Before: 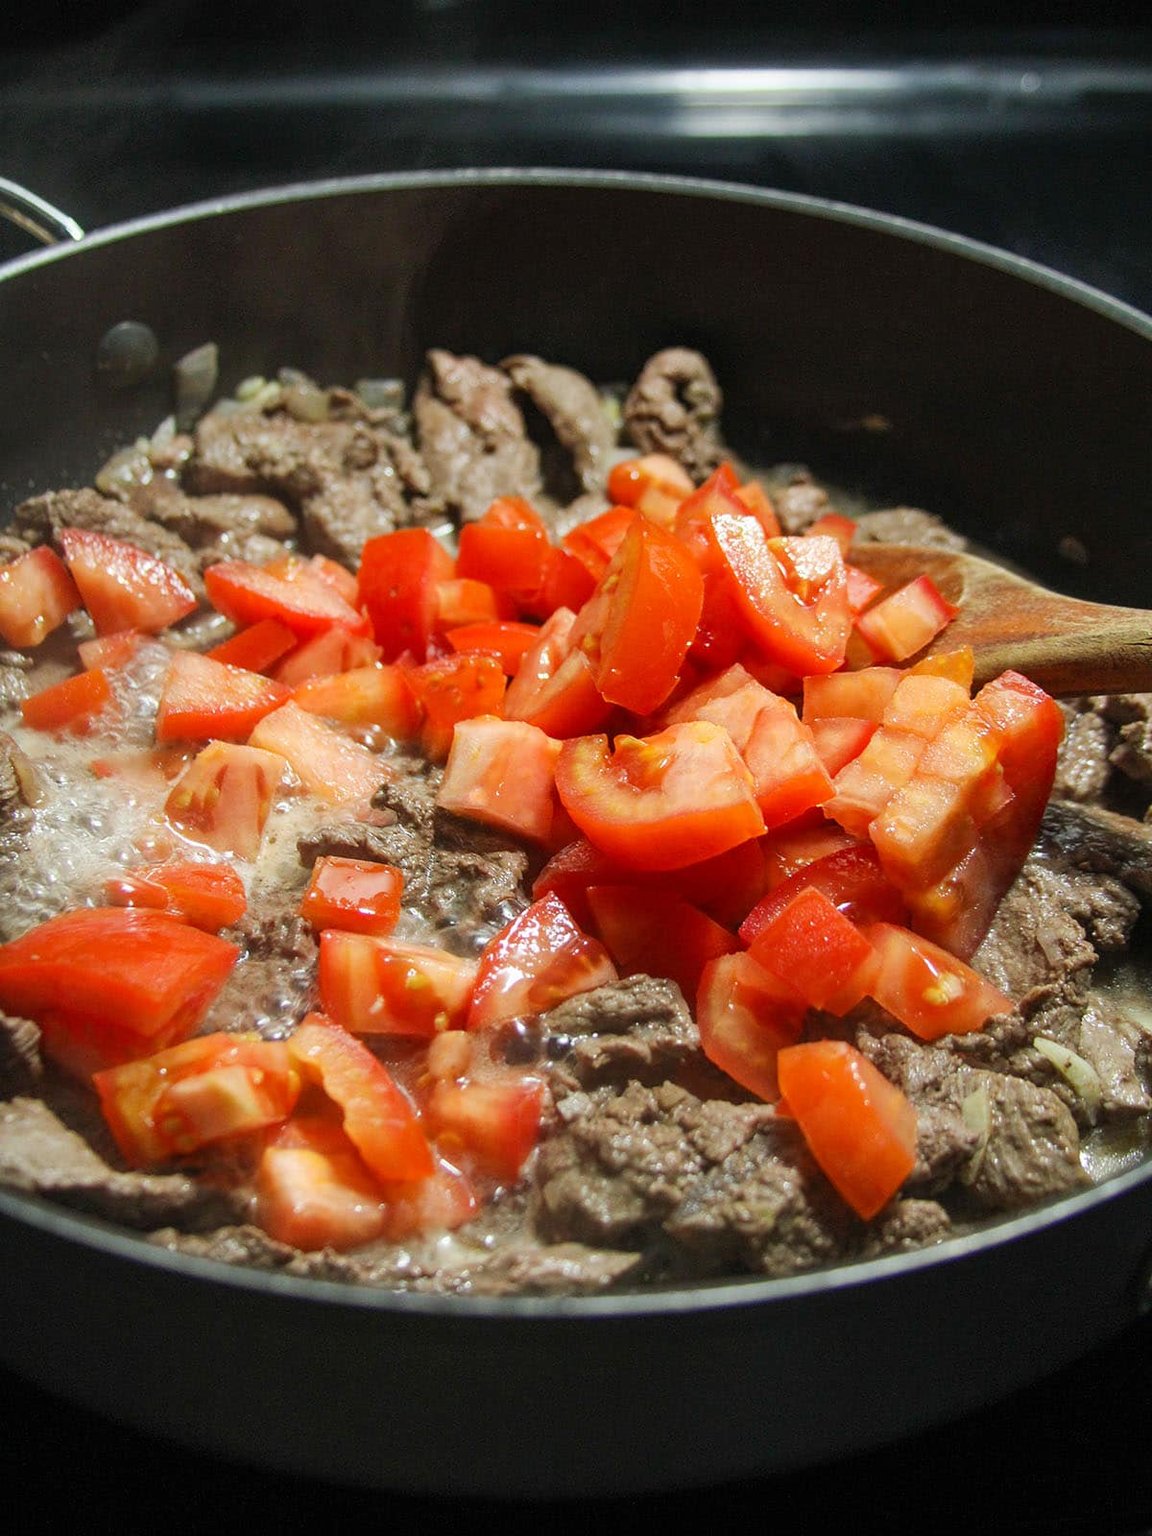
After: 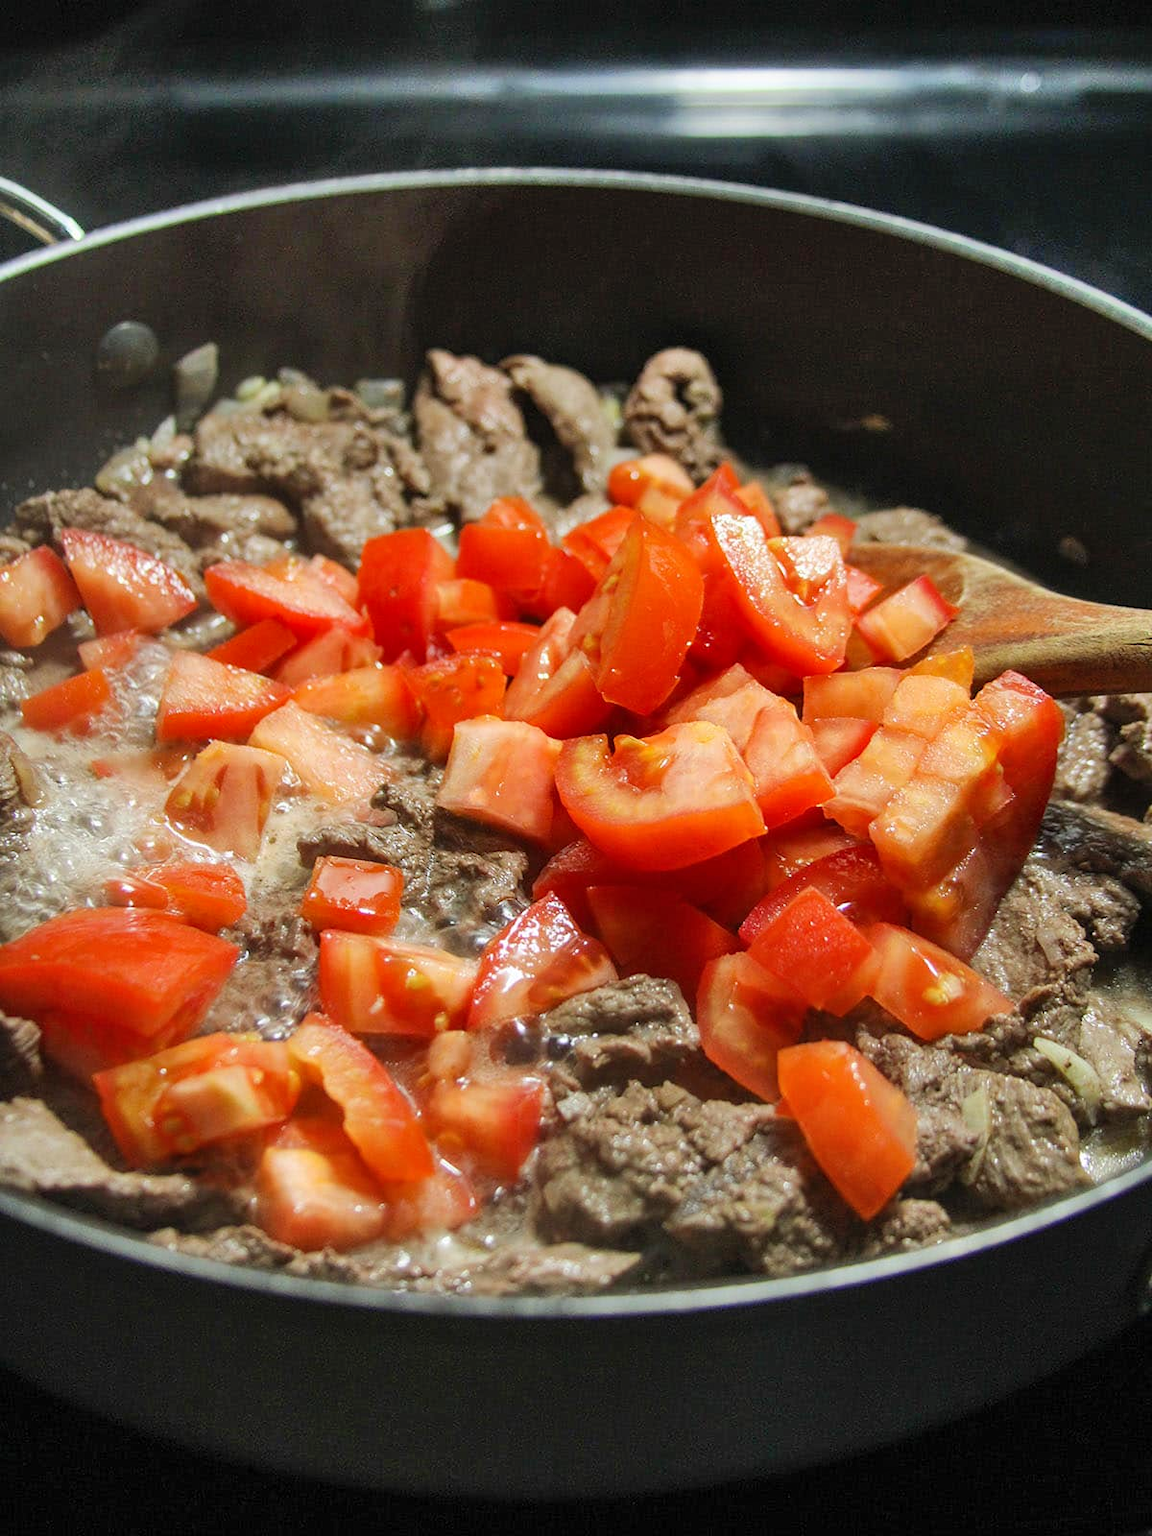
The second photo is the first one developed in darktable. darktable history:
color zones: curves: ch0 [(0, 0.5) (0.143, 0.5) (0.286, 0.5) (0.429, 0.5) (0.62, 0.489) (0.714, 0.445) (0.844, 0.496) (1, 0.5)]; ch1 [(0, 0.5) (0.143, 0.5) (0.286, 0.5) (0.429, 0.5) (0.571, 0.5) (0.714, 0.523) (0.857, 0.5) (1, 0.5)]
shadows and highlights: low approximation 0.01, soften with gaussian
